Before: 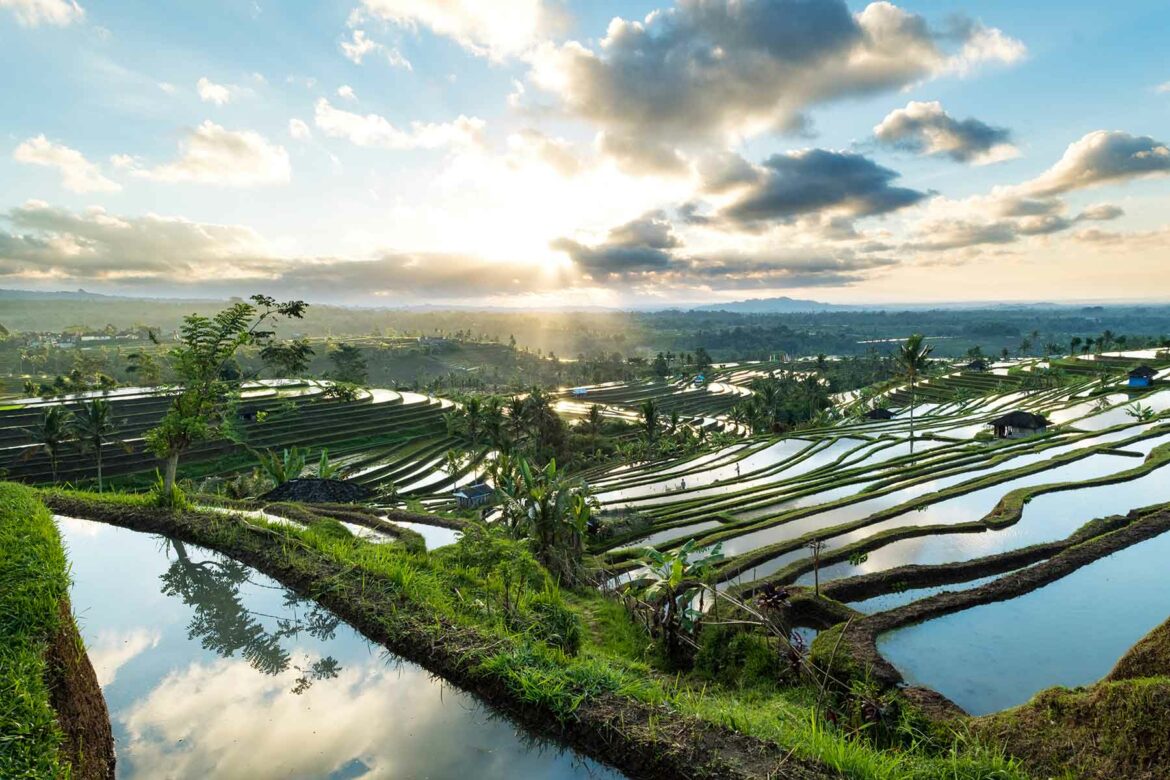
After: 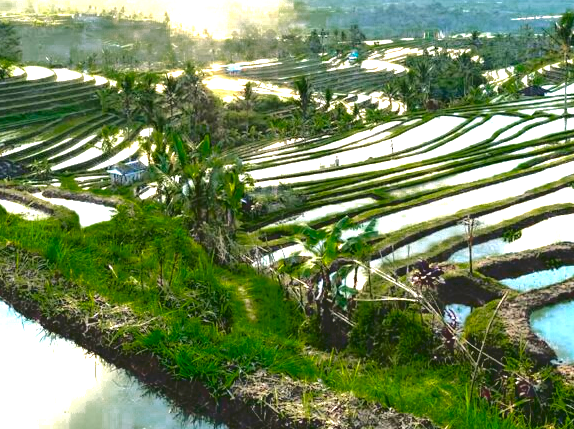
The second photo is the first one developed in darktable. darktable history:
exposure: black level correction 0, exposure 2.116 EV, compensate exposure bias true, compensate highlight preservation false
crop: left 29.595%, top 41.465%, right 21.286%, bottom 3.477%
tone curve: curves: ch0 [(0, 0) (0.003, 0.132) (0.011, 0.136) (0.025, 0.14) (0.044, 0.147) (0.069, 0.149) (0.1, 0.156) (0.136, 0.163) (0.177, 0.177) (0.224, 0.2) (0.277, 0.251) (0.335, 0.311) (0.399, 0.387) (0.468, 0.487) (0.543, 0.585) (0.623, 0.675) (0.709, 0.742) (0.801, 0.81) (0.898, 0.867) (1, 1)], color space Lab, independent channels, preserve colors none
color zones: curves: ch0 [(0.25, 0.5) (0.347, 0.092) (0.75, 0.5)]; ch1 [(0.25, 0.5) (0.33, 0.51) (0.75, 0.5)]
color correction: highlights b* 2.96
